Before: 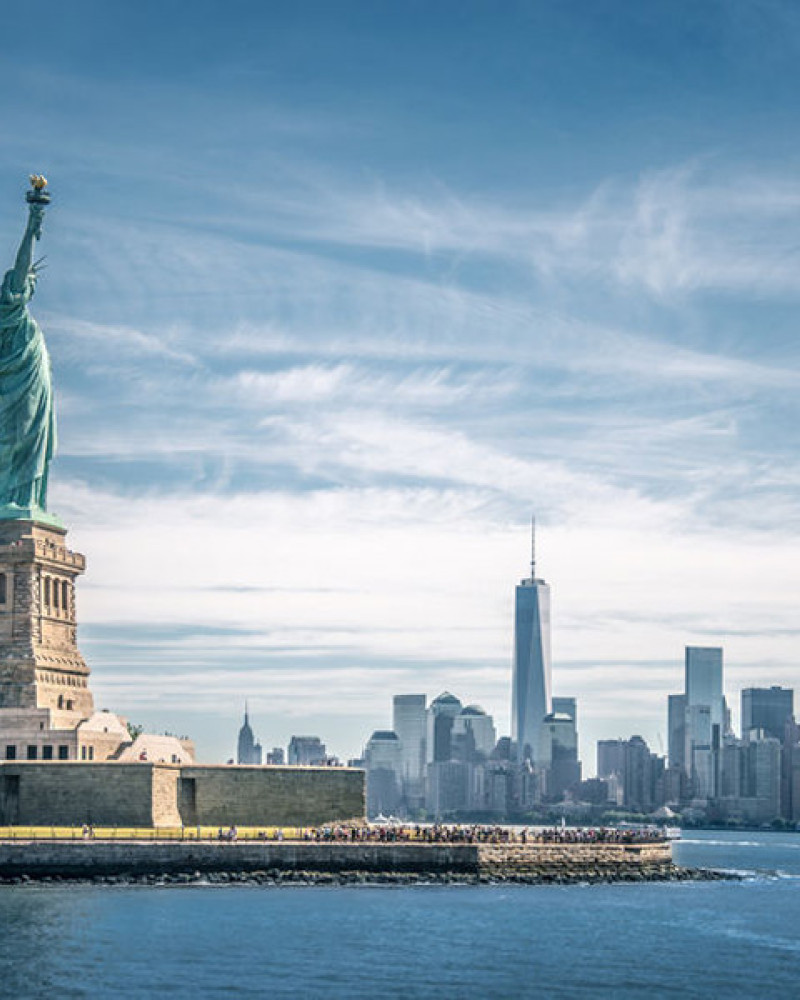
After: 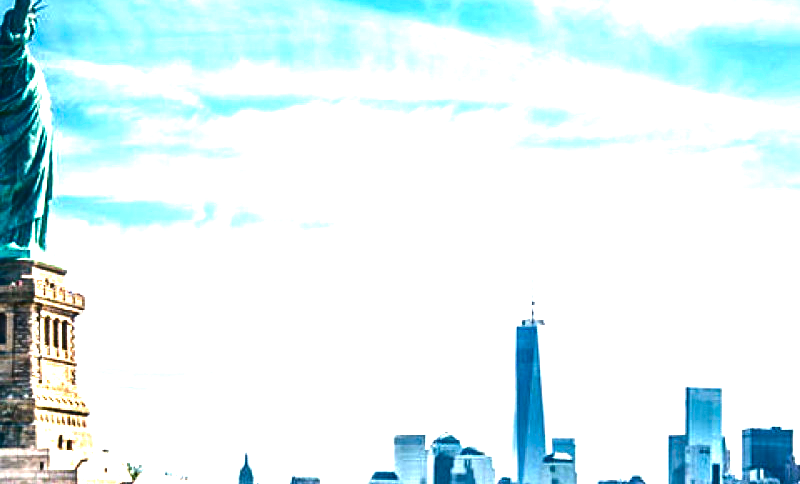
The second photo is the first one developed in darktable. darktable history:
contrast brightness saturation: contrast 0.09, brightness -0.59, saturation 0.17
tone equalizer: on, module defaults
color balance rgb: linear chroma grading › shadows -10%, linear chroma grading › global chroma 20%, perceptual saturation grading › global saturation 15%, perceptual brilliance grading › global brilliance 30%, perceptual brilliance grading › highlights 12%, perceptual brilliance grading › mid-tones 24%, global vibrance 20%
crop and rotate: top 26.056%, bottom 25.543%
